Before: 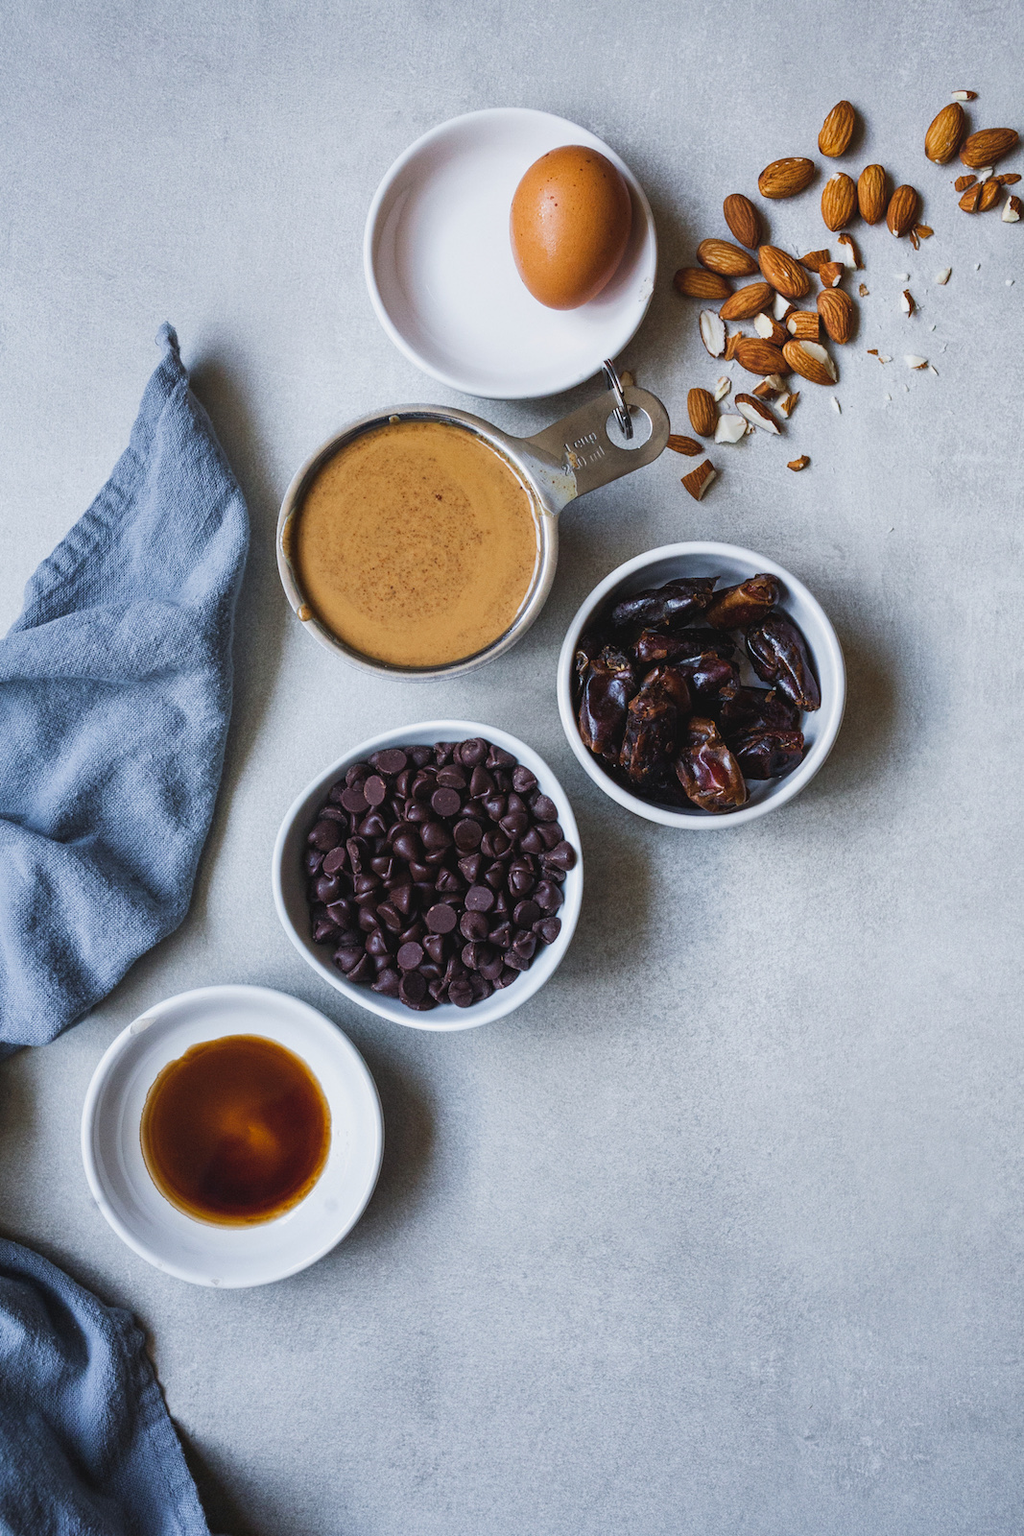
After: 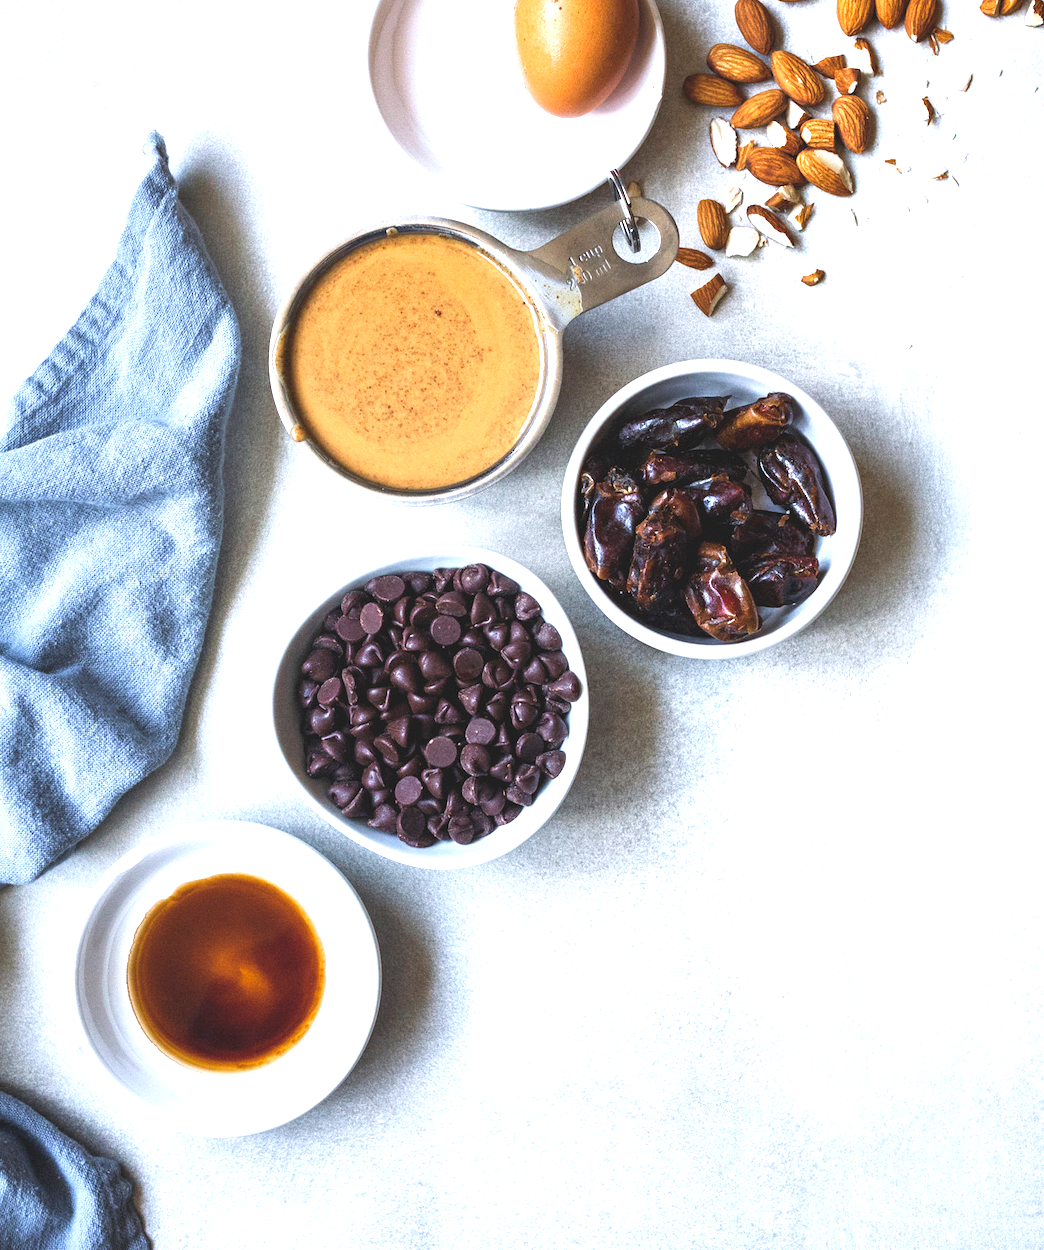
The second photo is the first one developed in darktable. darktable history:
crop and rotate: left 1.837%, top 12.828%, right 0.248%, bottom 9.015%
tone equalizer: edges refinement/feathering 500, mask exposure compensation -1.57 EV, preserve details no
exposure: black level correction 0, exposure 1.2 EV, compensate highlight preservation false
